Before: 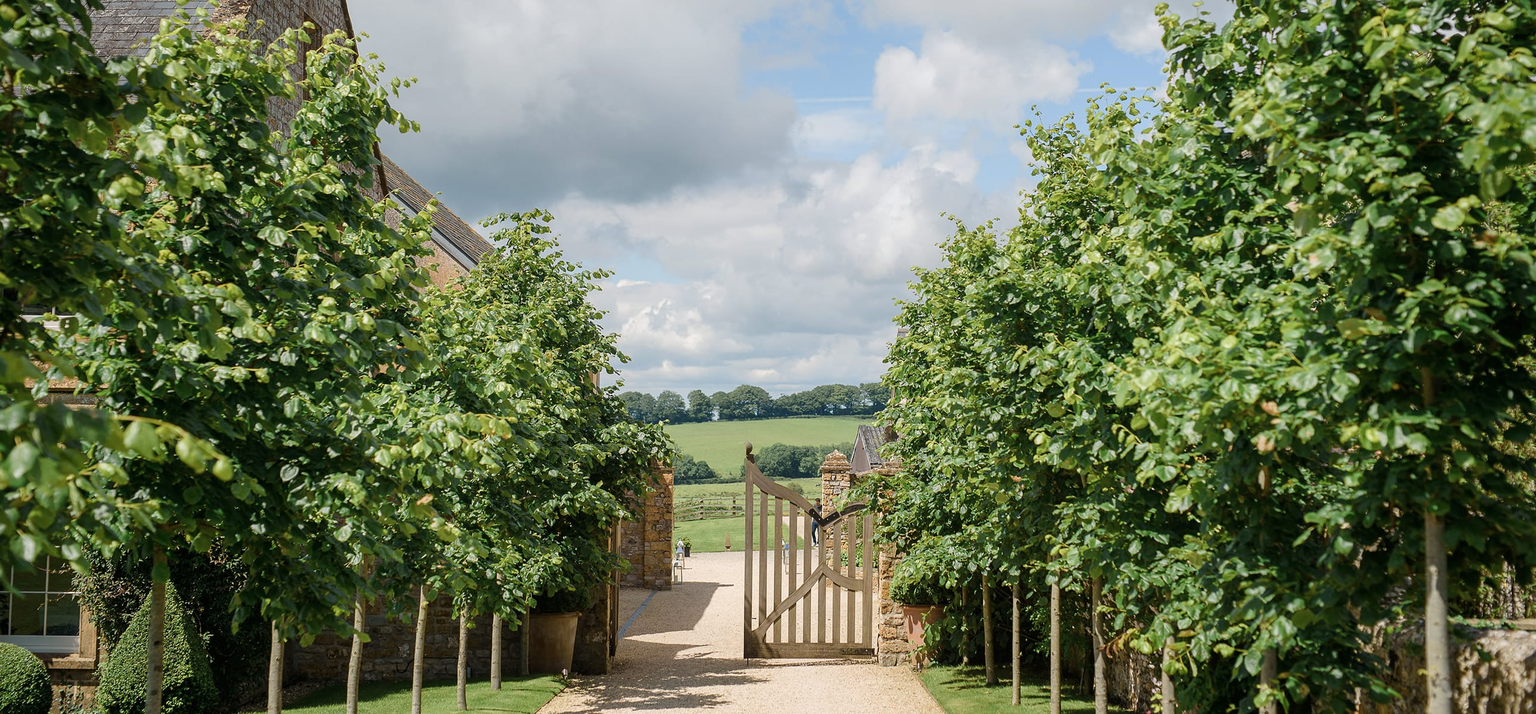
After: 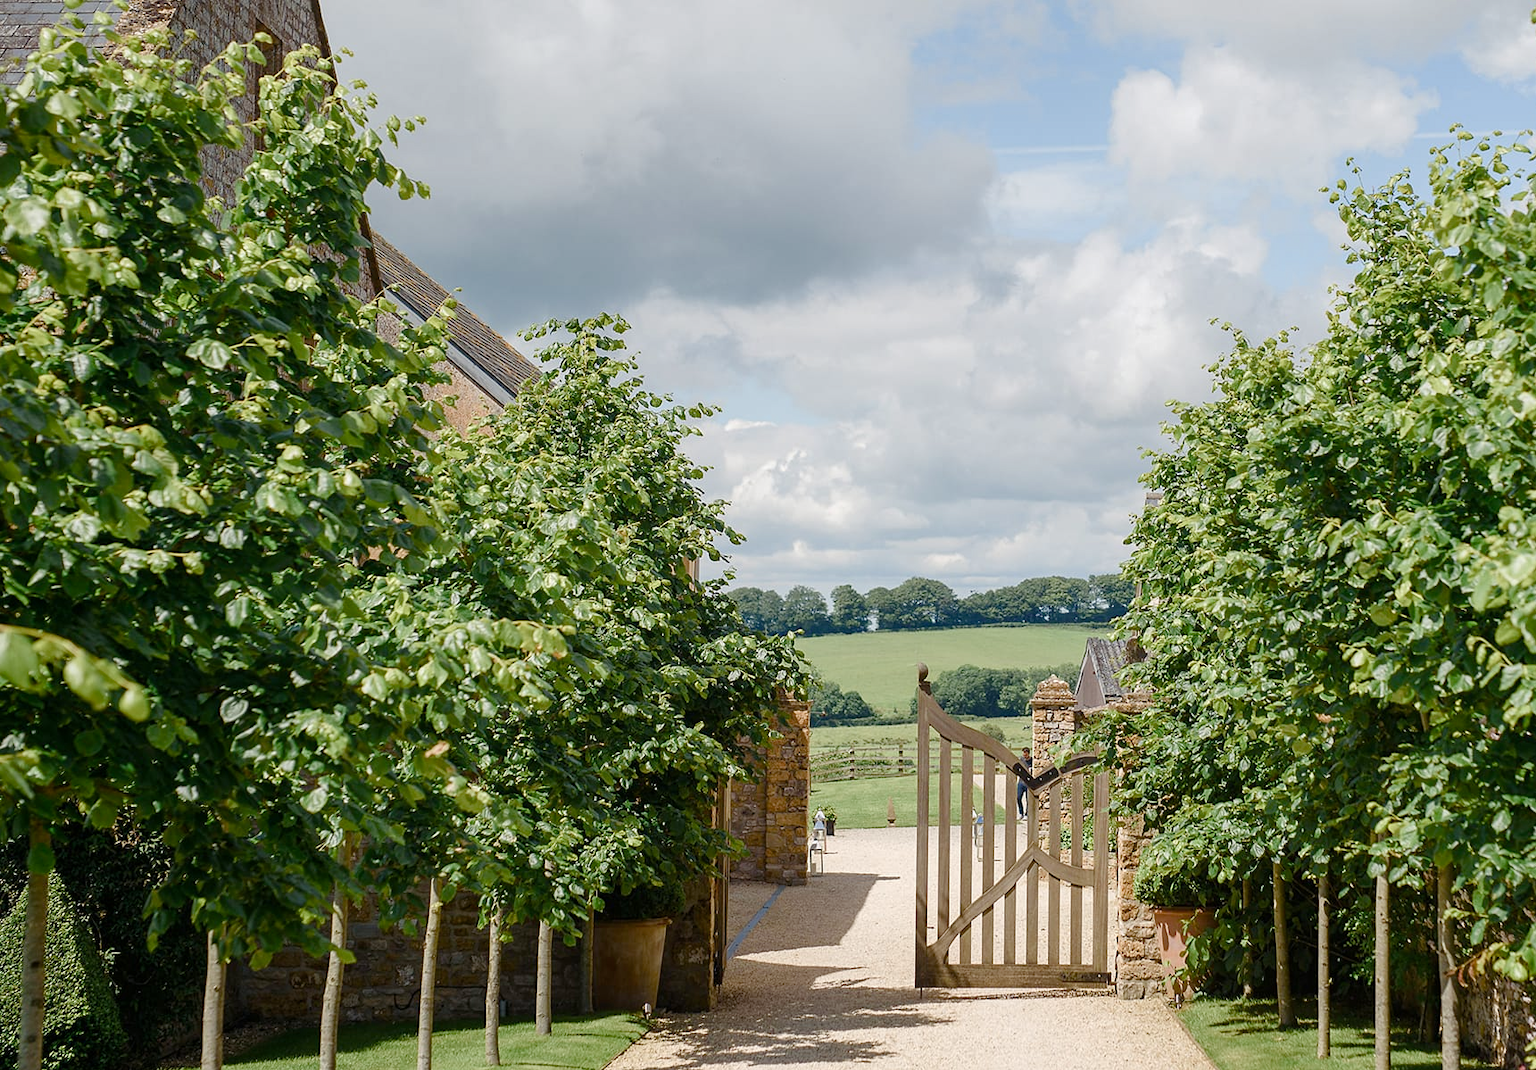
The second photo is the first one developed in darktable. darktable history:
crop and rotate: left 8.744%, right 24.544%
shadows and highlights: shadows 12.38, white point adjustment 1.27, highlights -1.41, soften with gaussian
color balance rgb: shadows lift › chroma 3.231%, shadows lift › hue 280.38°, perceptual saturation grading › global saturation 20%, perceptual saturation grading › highlights -49.962%, perceptual saturation grading › shadows 25.15%, global vibrance 9.799%
